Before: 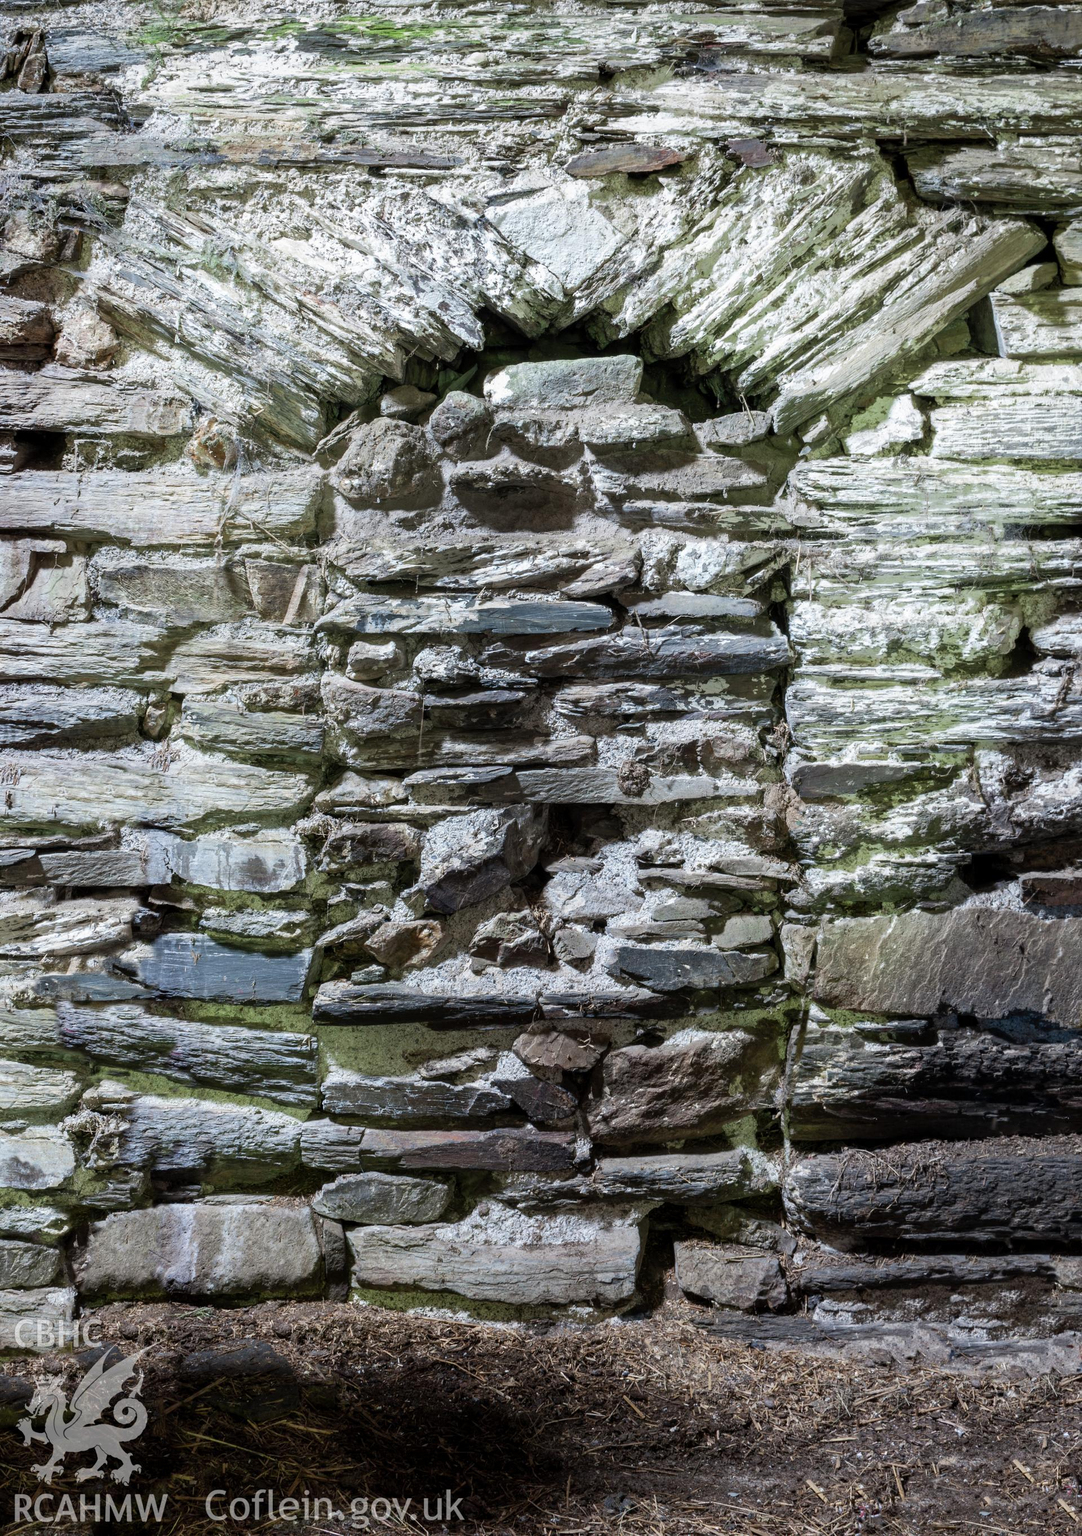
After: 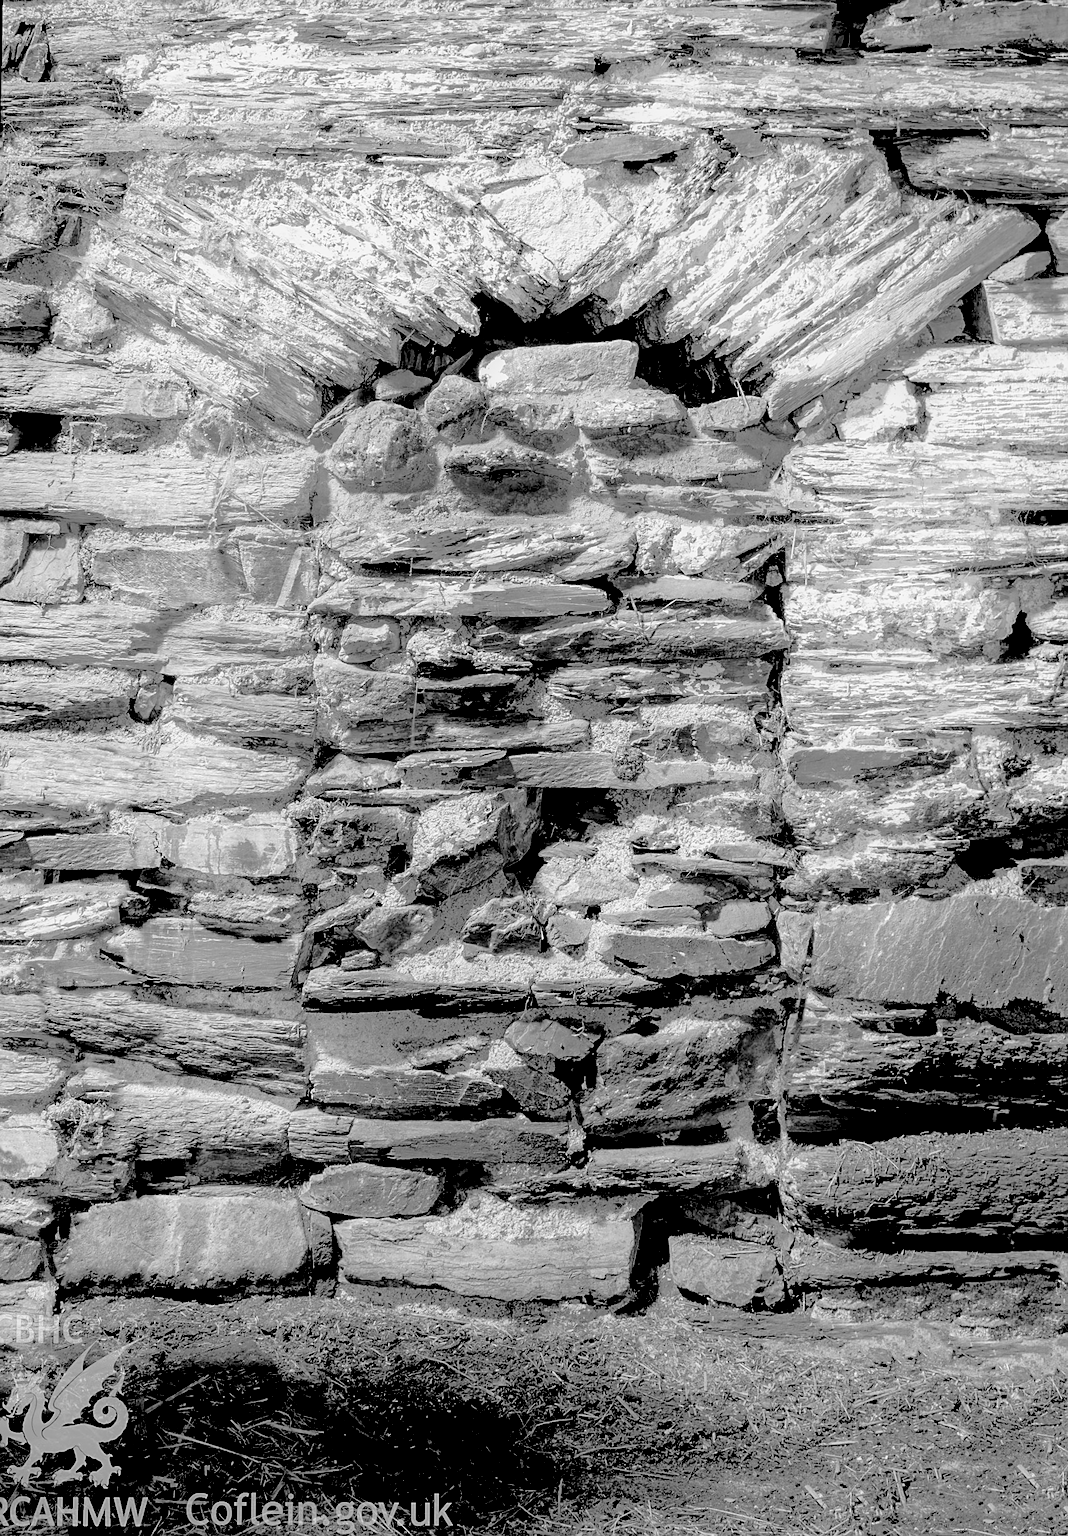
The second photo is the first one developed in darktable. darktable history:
monochrome: a 14.95, b -89.96
rotate and perspective: rotation 0.226°, lens shift (vertical) -0.042, crop left 0.023, crop right 0.982, crop top 0.006, crop bottom 0.994
sharpen: on, module defaults
white balance: red 4.26, blue 1.802
exposure: black level correction 0.056, compensate highlight preservation false
